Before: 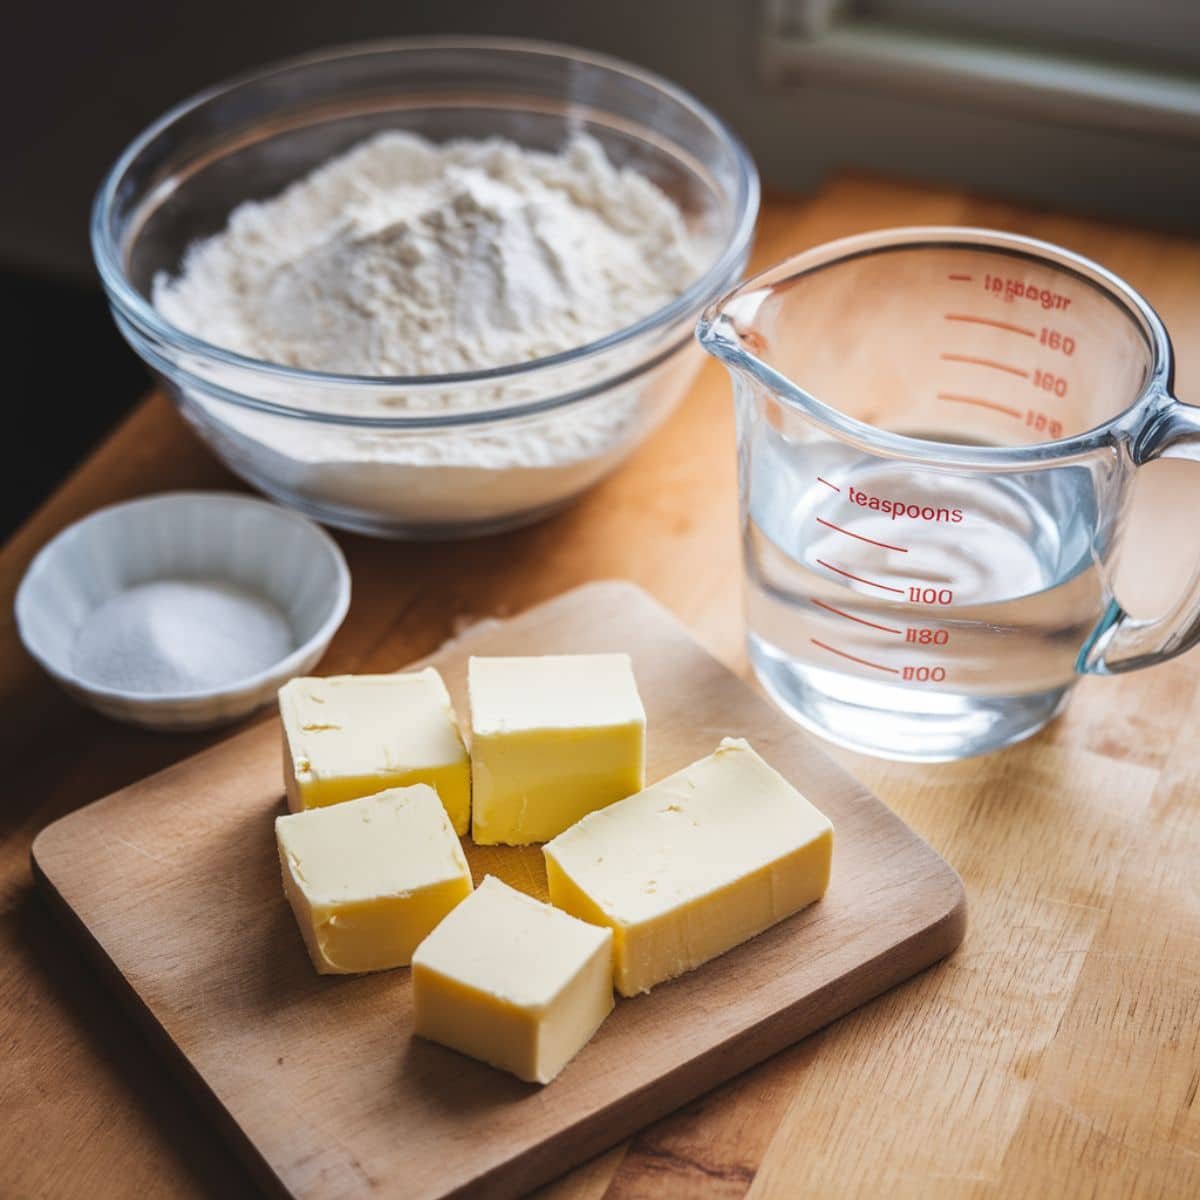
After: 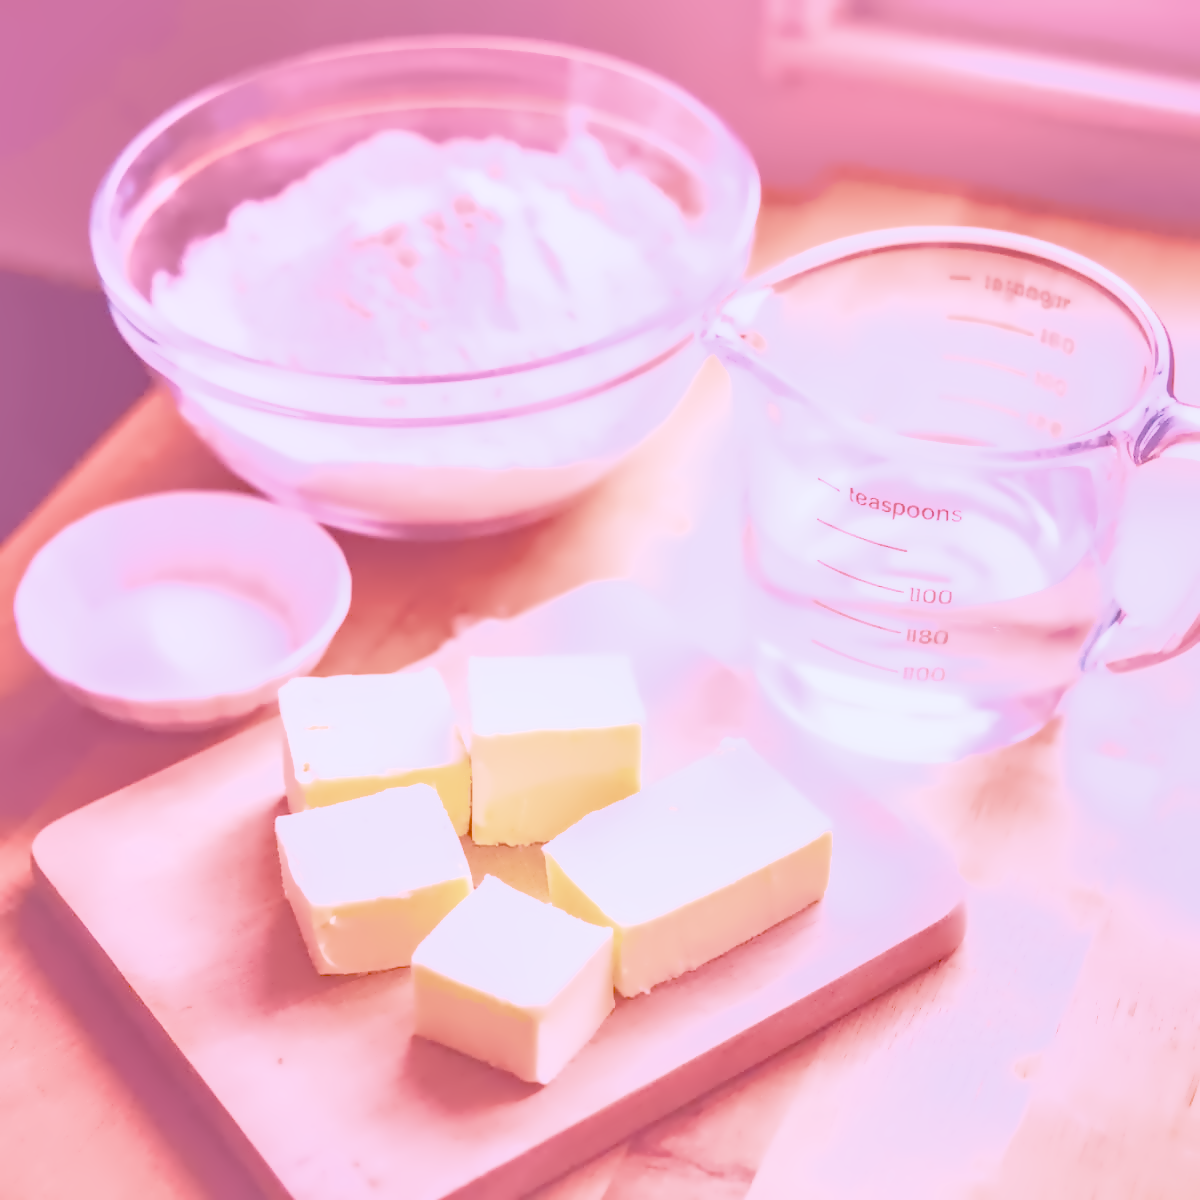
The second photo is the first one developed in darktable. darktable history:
local contrast: on, module defaults
color calibration: illuminant as shot in camera, x 0.358, y 0.373, temperature 4628.91 K
color balance rgb: perceptual saturation grading › global saturation 20%, perceptual saturation grading › highlights -25%, perceptual saturation grading › shadows 25%
denoise (profiled): preserve shadows 1.52, scattering 0.002, a [-1, 0, 0], compensate highlight preservation false
exposure: black level correction 0, exposure 1.1 EV, compensate exposure bias true, compensate highlight preservation false
filmic rgb: black relative exposure -7.65 EV, white relative exposure 4.56 EV, hardness 3.61, contrast 1.05
haze removal: compatibility mode true, adaptive false
highlight reconstruction: on, module defaults
hot pixels: on, module defaults
lens correction: scale 1, crop 1, focal 16, aperture 5.6, distance 1000, camera "Canon EOS RP", lens "Canon RF 16mm F2.8 STM"
shadows and highlights: on, module defaults
white balance: red 2.229, blue 1.46
velvia: on, module defaults
raw chromatic aberrations: on, module defaults
tone equalizer "contrast tone curve: soft": -8 EV -0.417 EV, -7 EV -0.389 EV, -6 EV -0.333 EV, -5 EV -0.222 EV, -3 EV 0.222 EV, -2 EV 0.333 EV, -1 EV 0.389 EV, +0 EV 0.417 EV, edges refinement/feathering 500, mask exposure compensation -1.57 EV, preserve details no
contrast equalizer "denoise": octaves 7, y [[0.5 ×6], [0.5 ×6], [0.5 ×6], [0, 0.033, 0.067, 0.1, 0.133, 0.167], [0, 0.05, 0.1, 0.15, 0.2, 0.25]]
